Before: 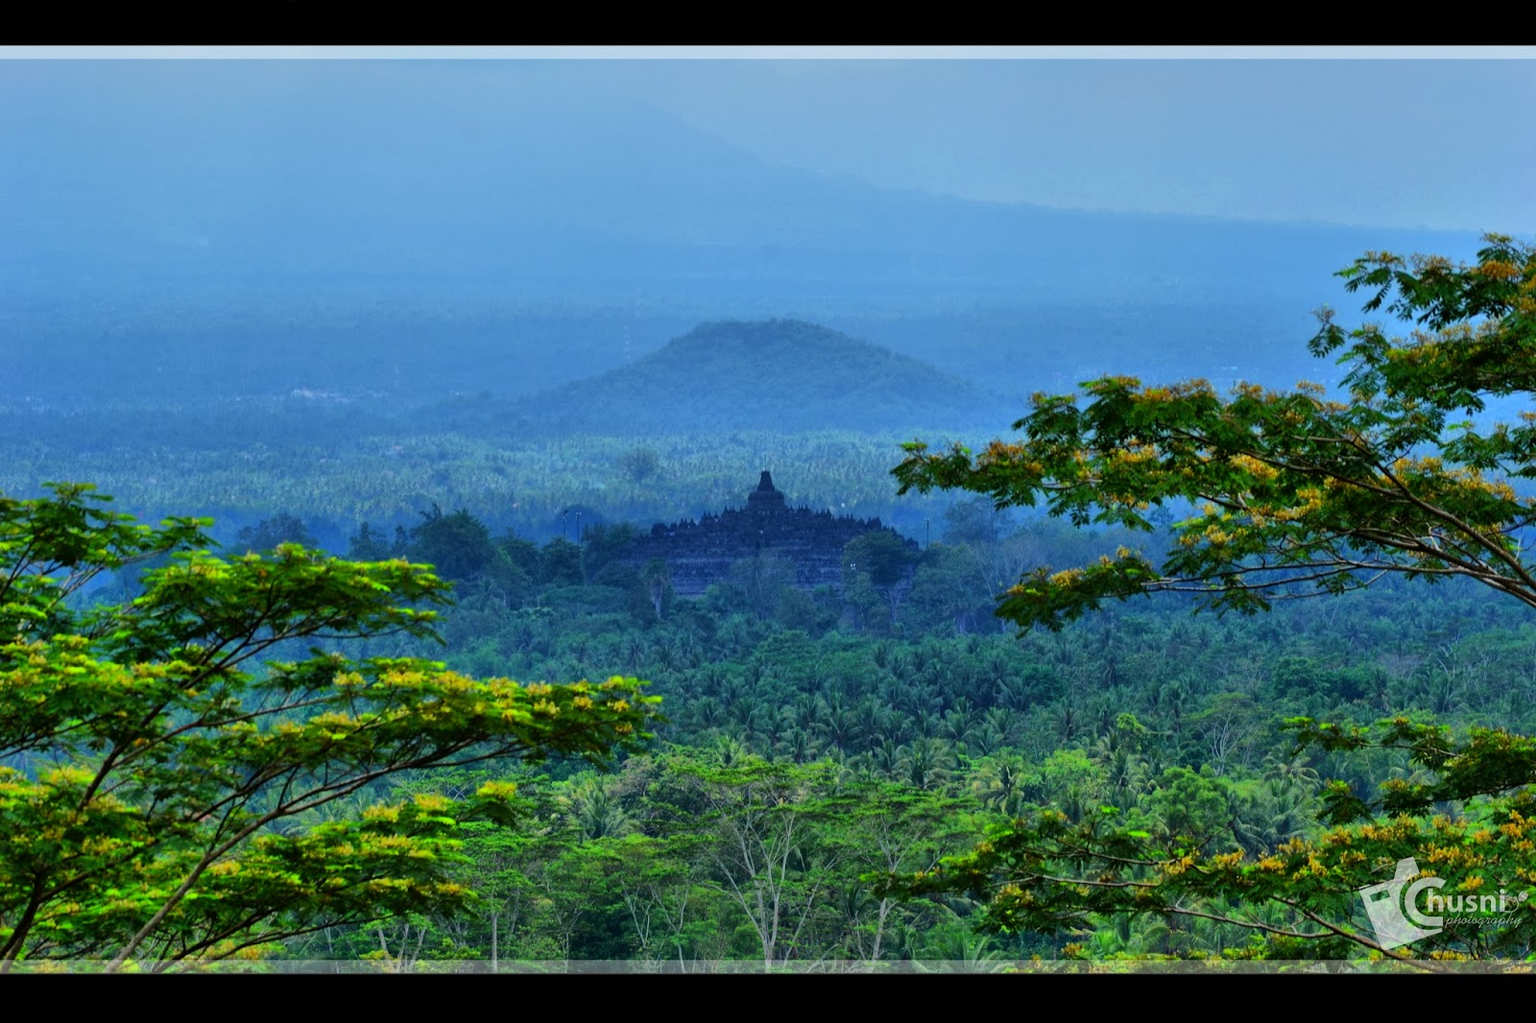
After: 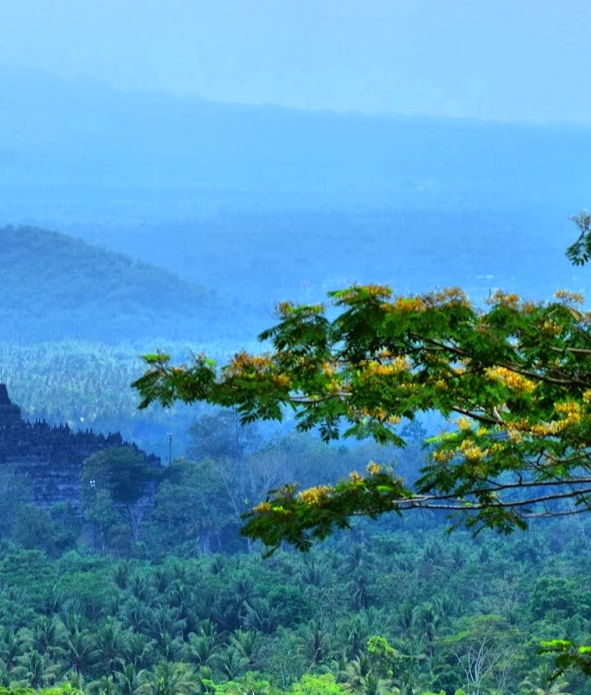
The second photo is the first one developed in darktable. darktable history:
crop and rotate: left 49.798%, top 10.092%, right 13.234%, bottom 24.703%
exposure: exposure 0.64 EV, compensate exposure bias true, compensate highlight preservation false
